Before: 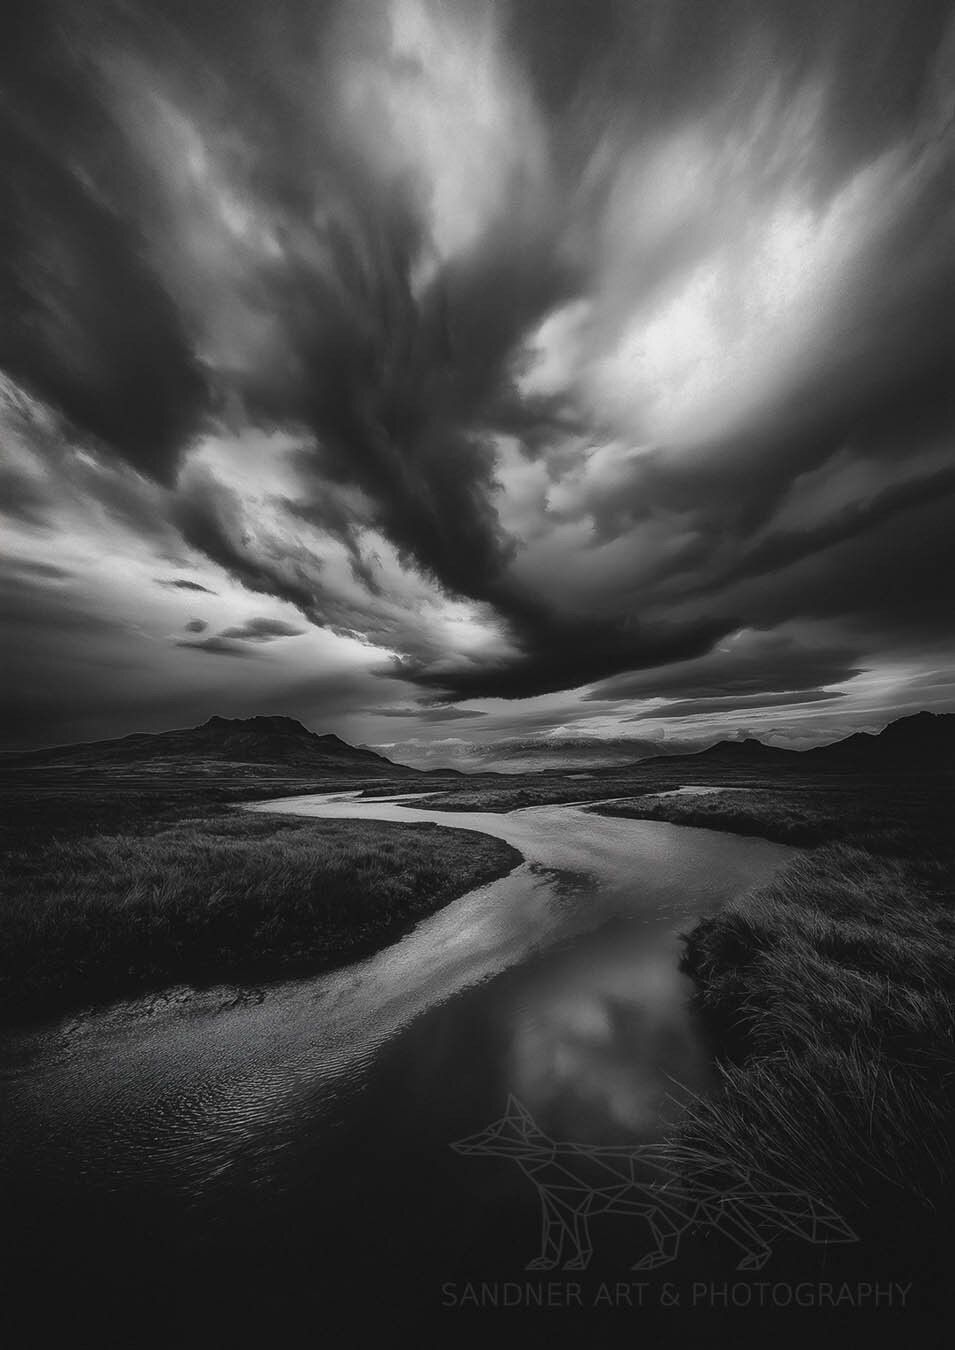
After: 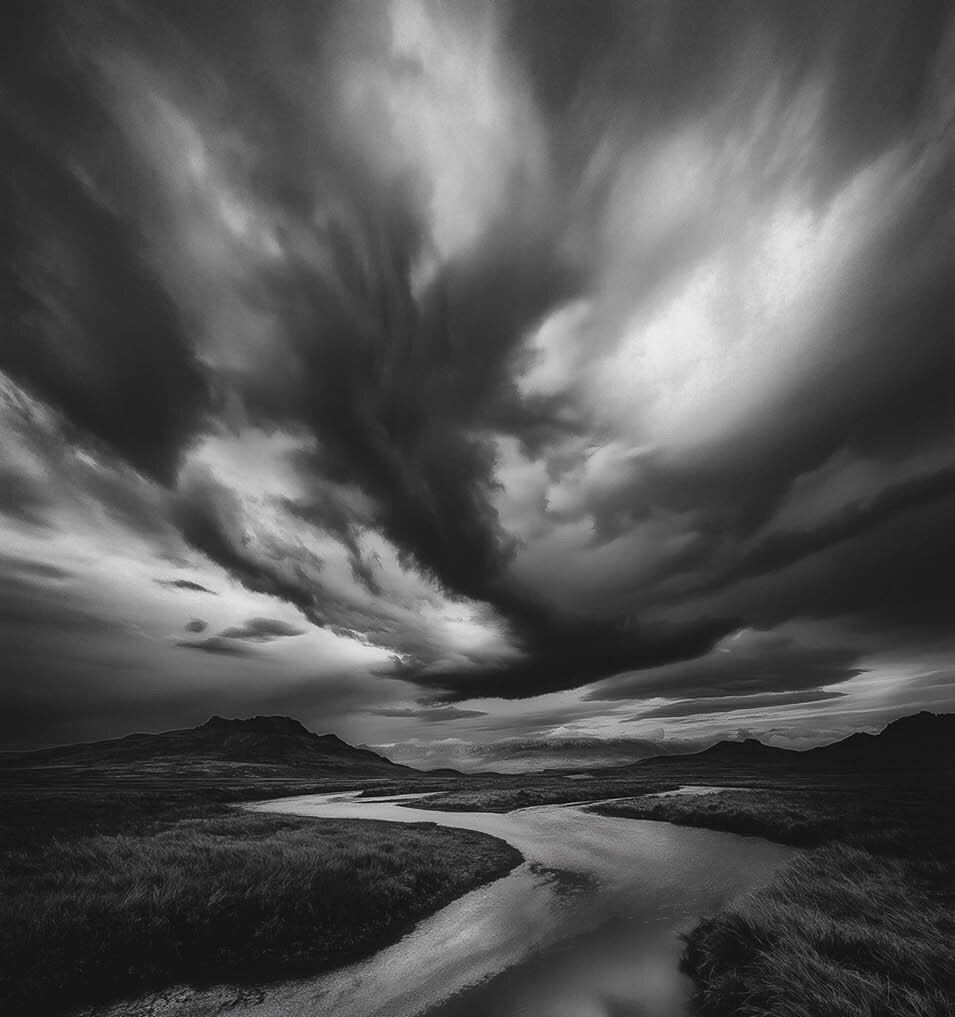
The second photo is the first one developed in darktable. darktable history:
crop: bottom 24.652%
